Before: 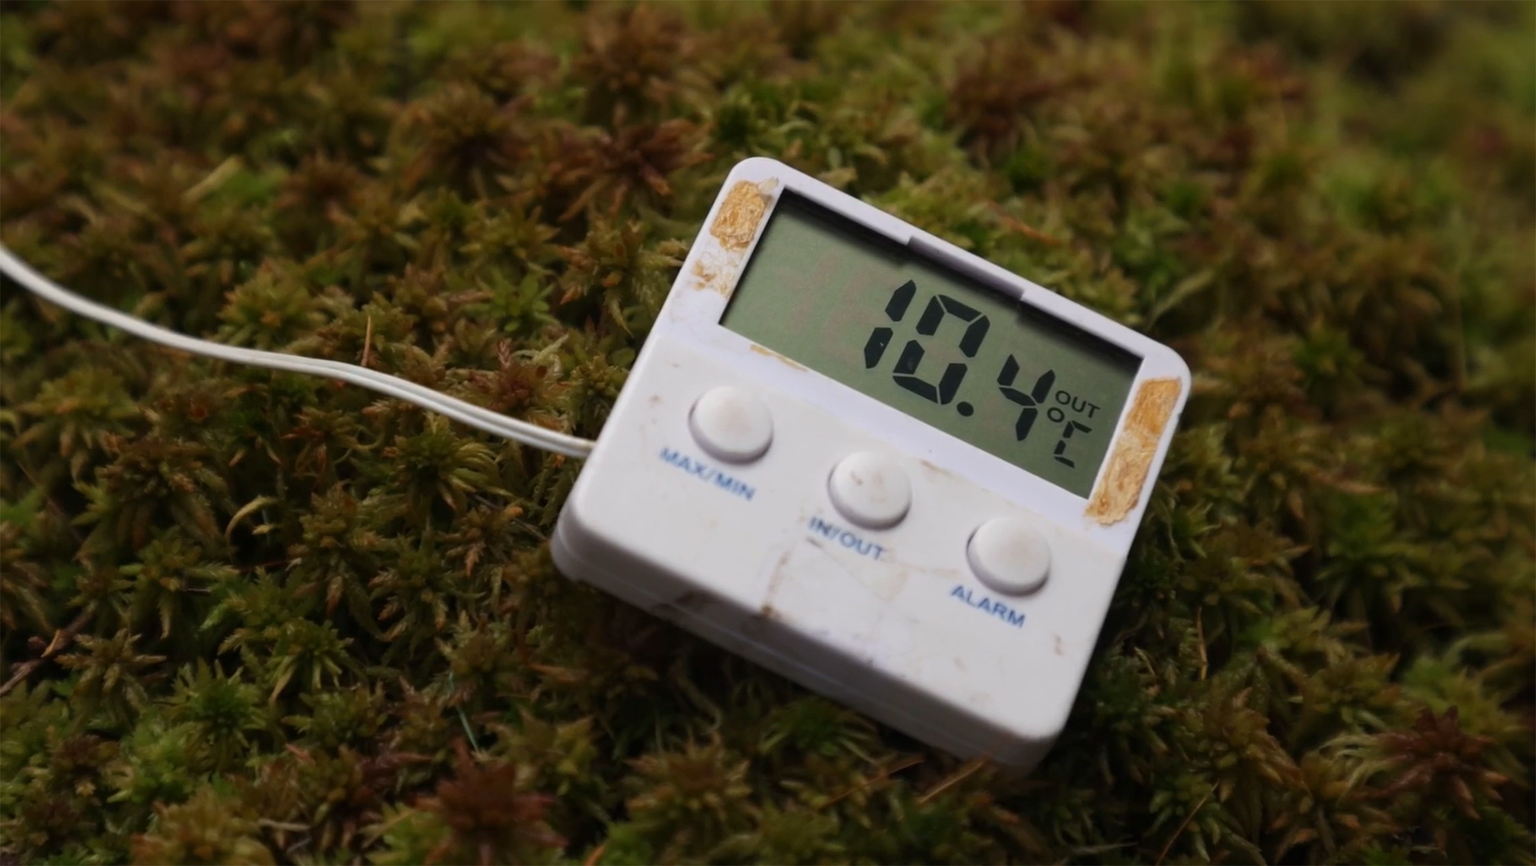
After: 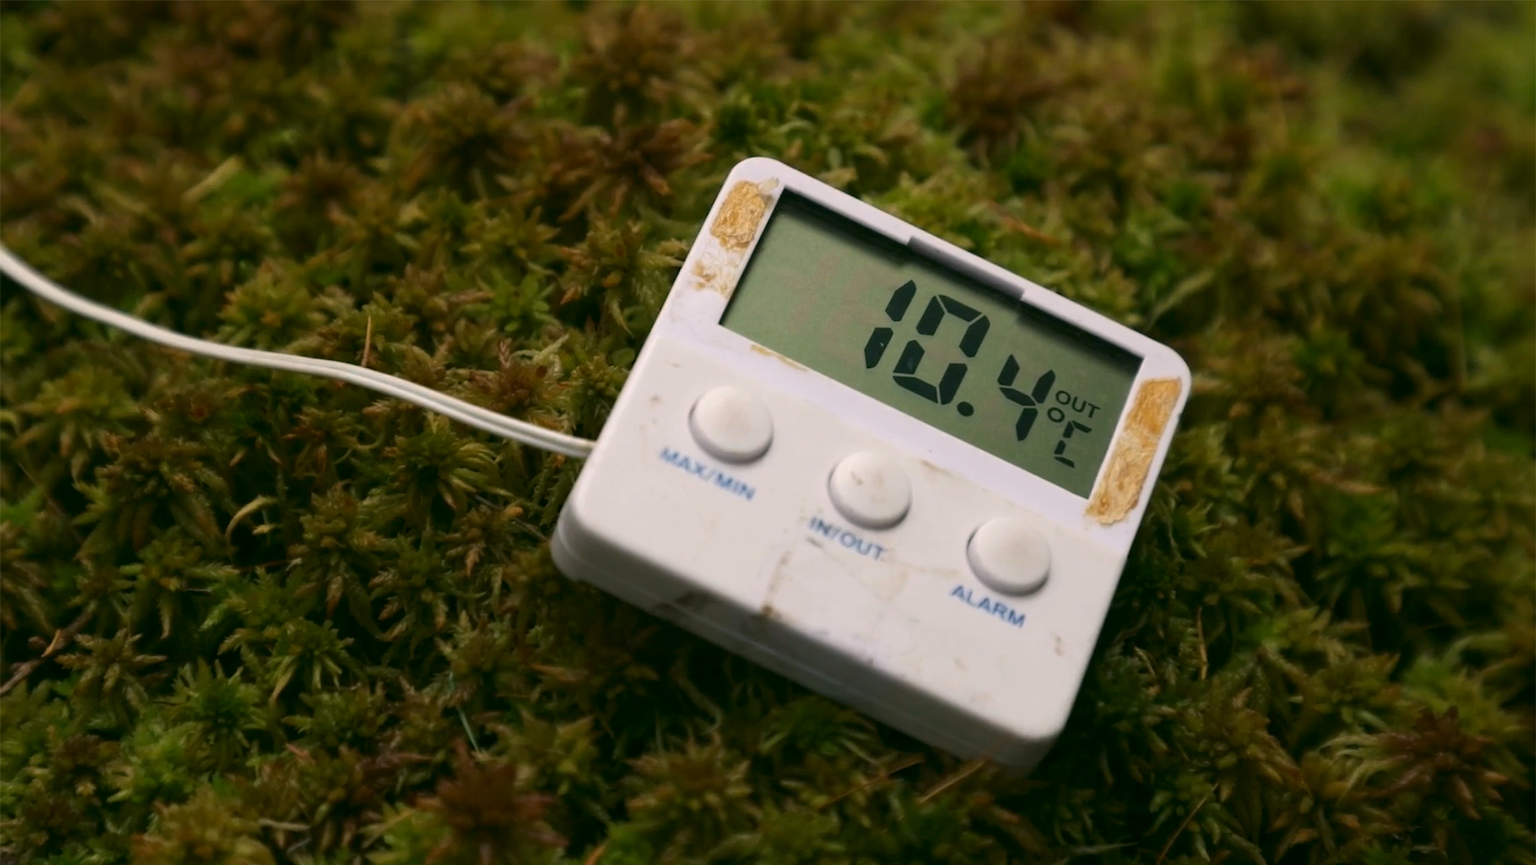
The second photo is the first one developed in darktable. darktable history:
exposure: exposure 0.127 EV, compensate exposure bias true, compensate highlight preservation false
color correction: highlights a* 4.25, highlights b* 4.93, shadows a* -8, shadows b* 4.63
